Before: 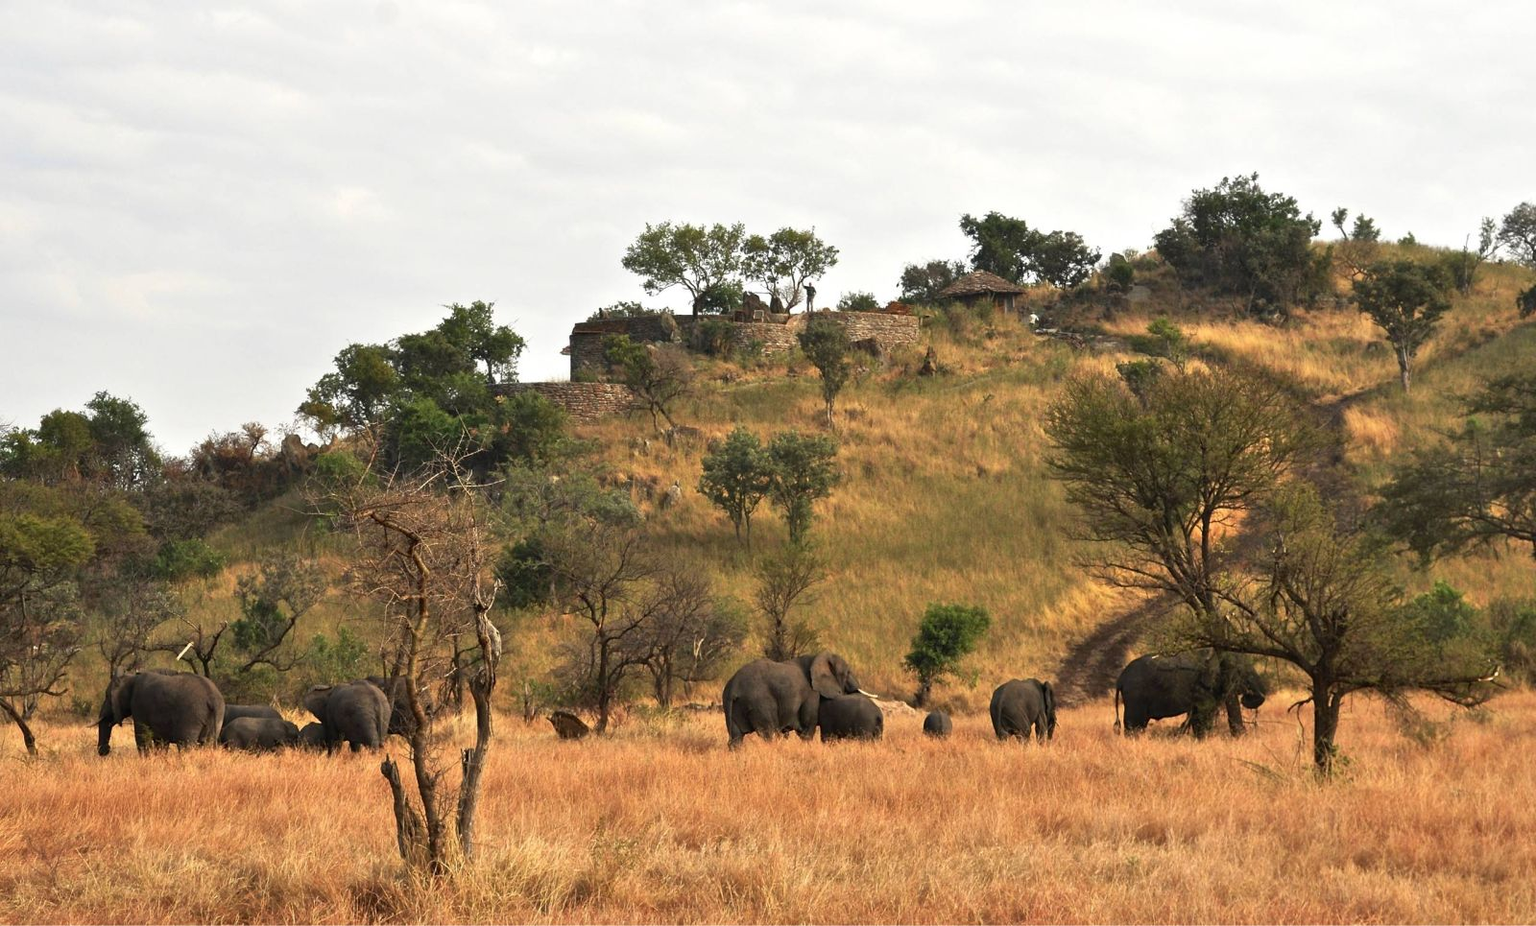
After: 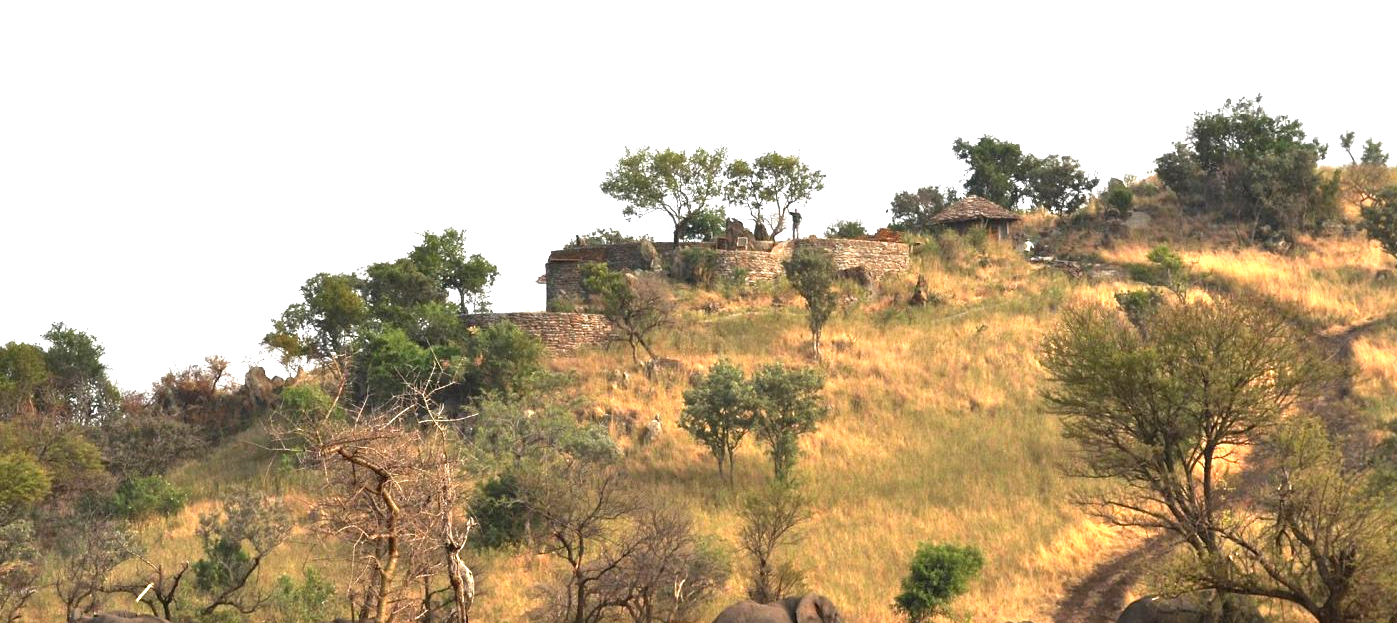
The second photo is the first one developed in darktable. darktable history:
exposure: black level correction 0, exposure 1 EV, compensate exposure bias true, compensate highlight preservation false
white balance: red 1.009, blue 1.027
crop: left 3.015%, top 8.969%, right 9.647%, bottom 26.457%
